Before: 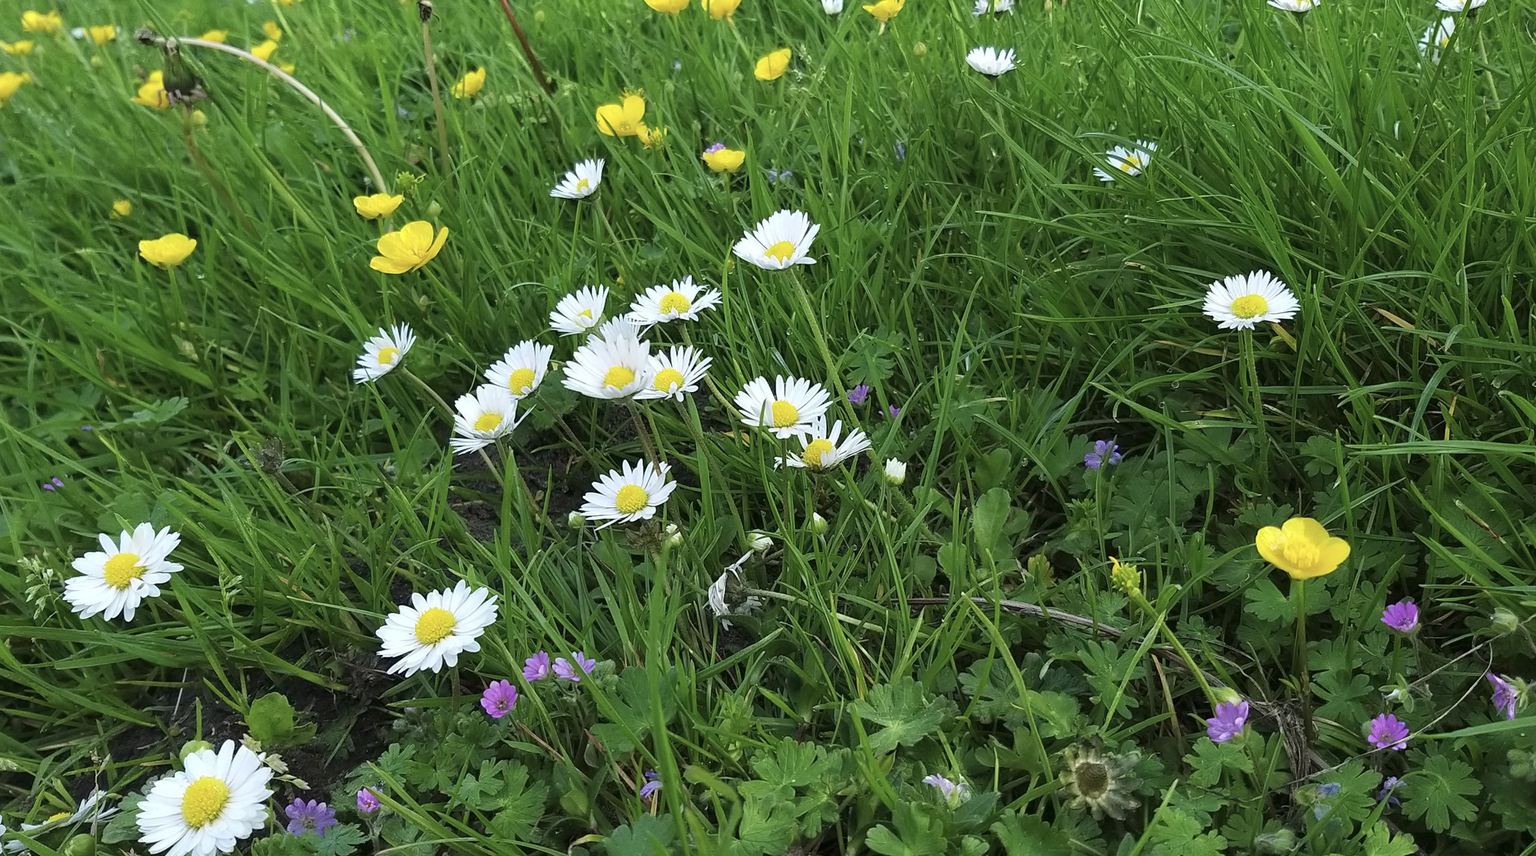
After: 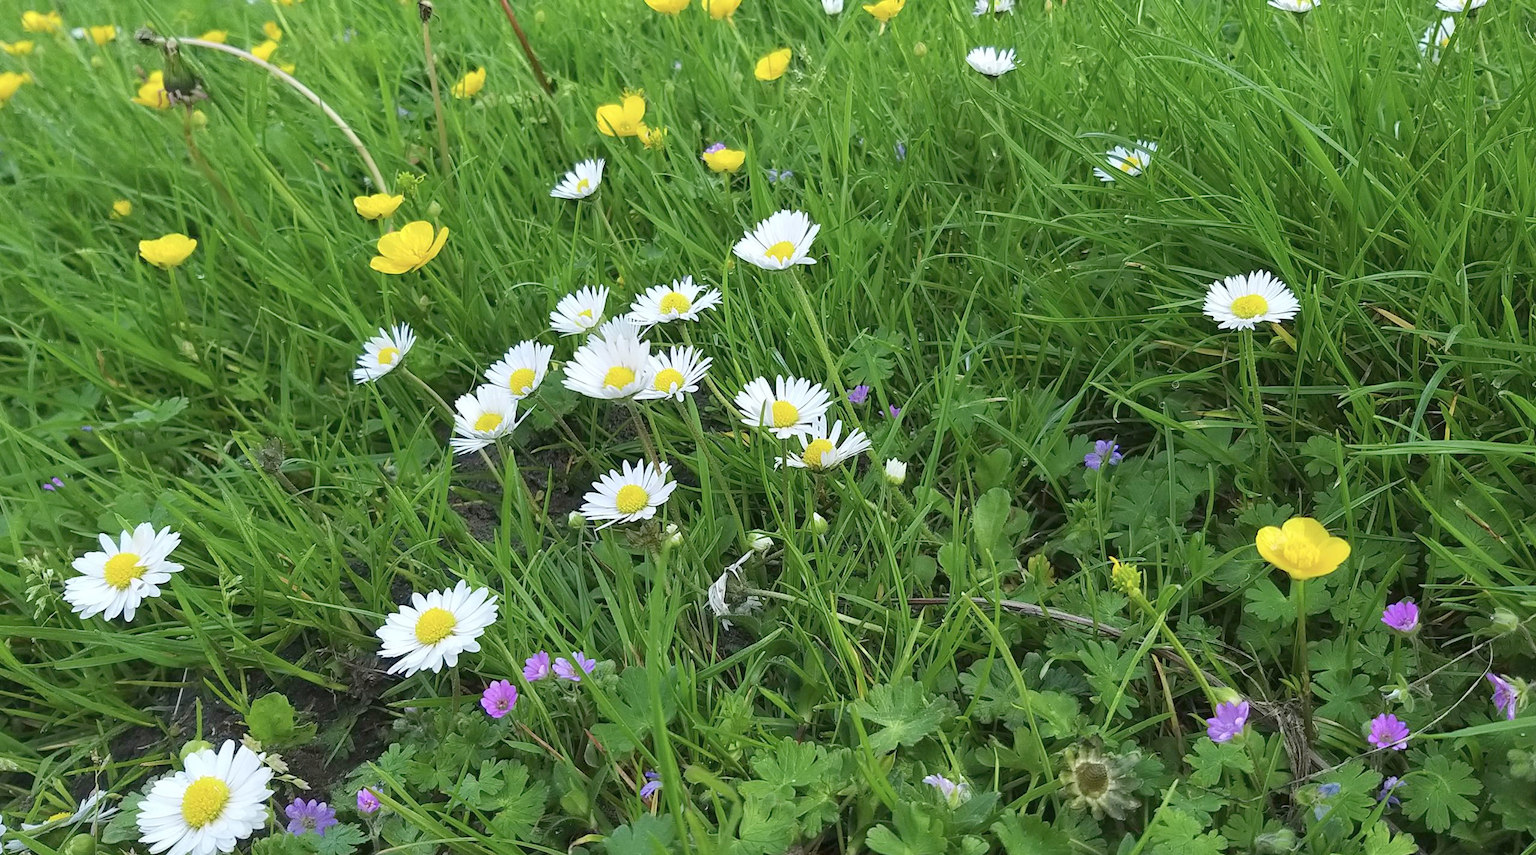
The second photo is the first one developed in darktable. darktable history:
shadows and highlights: shadows 25.76, highlights -24.83
levels: white 99.89%, levels [0, 0.445, 1]
